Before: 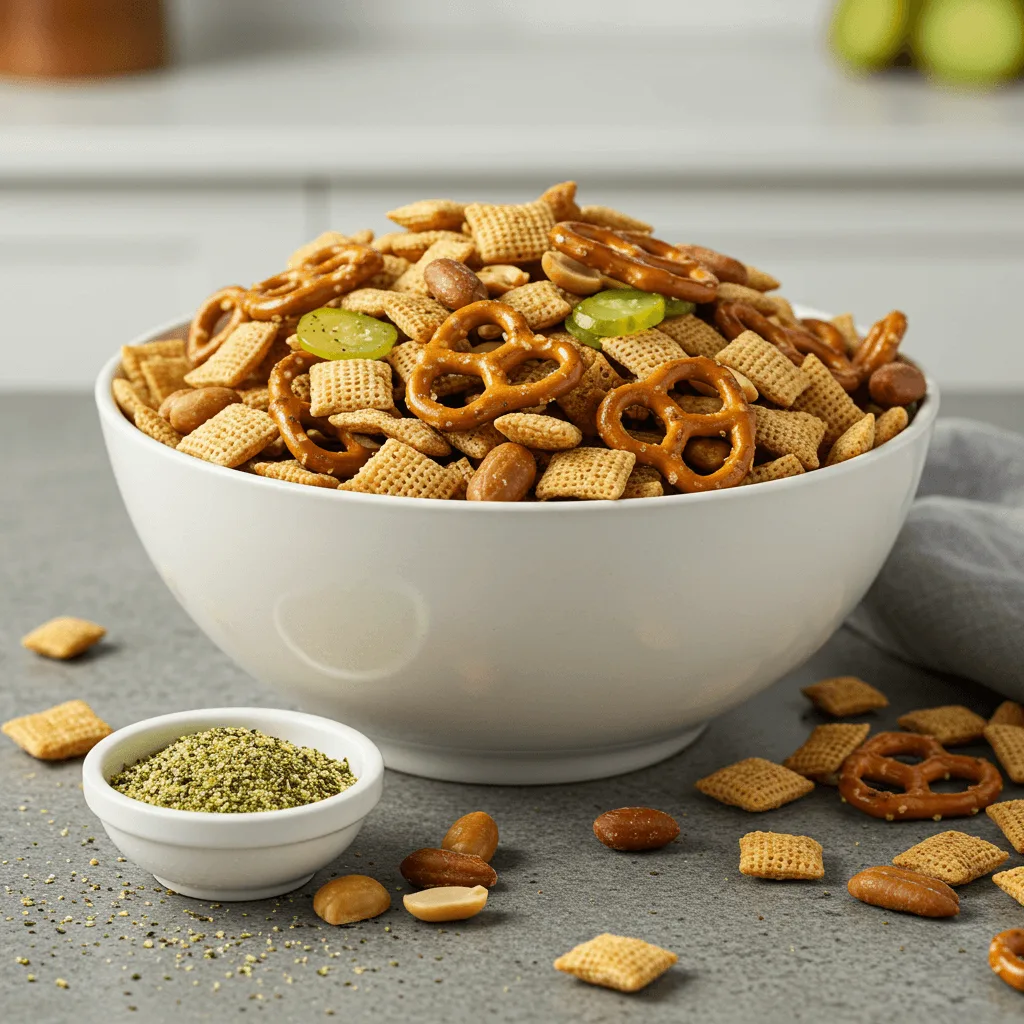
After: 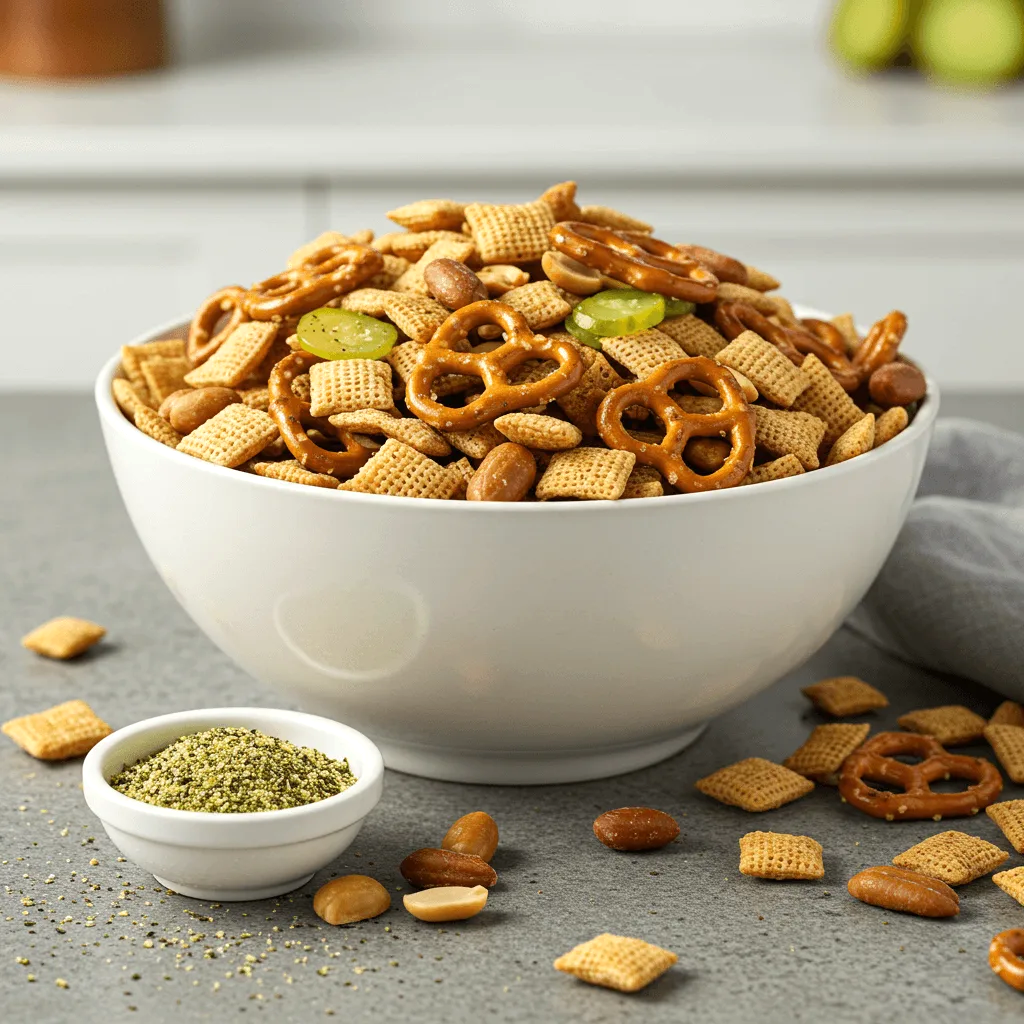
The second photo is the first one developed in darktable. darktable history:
exposure: exposure 0.195 EV, compensate highlight preservation false
